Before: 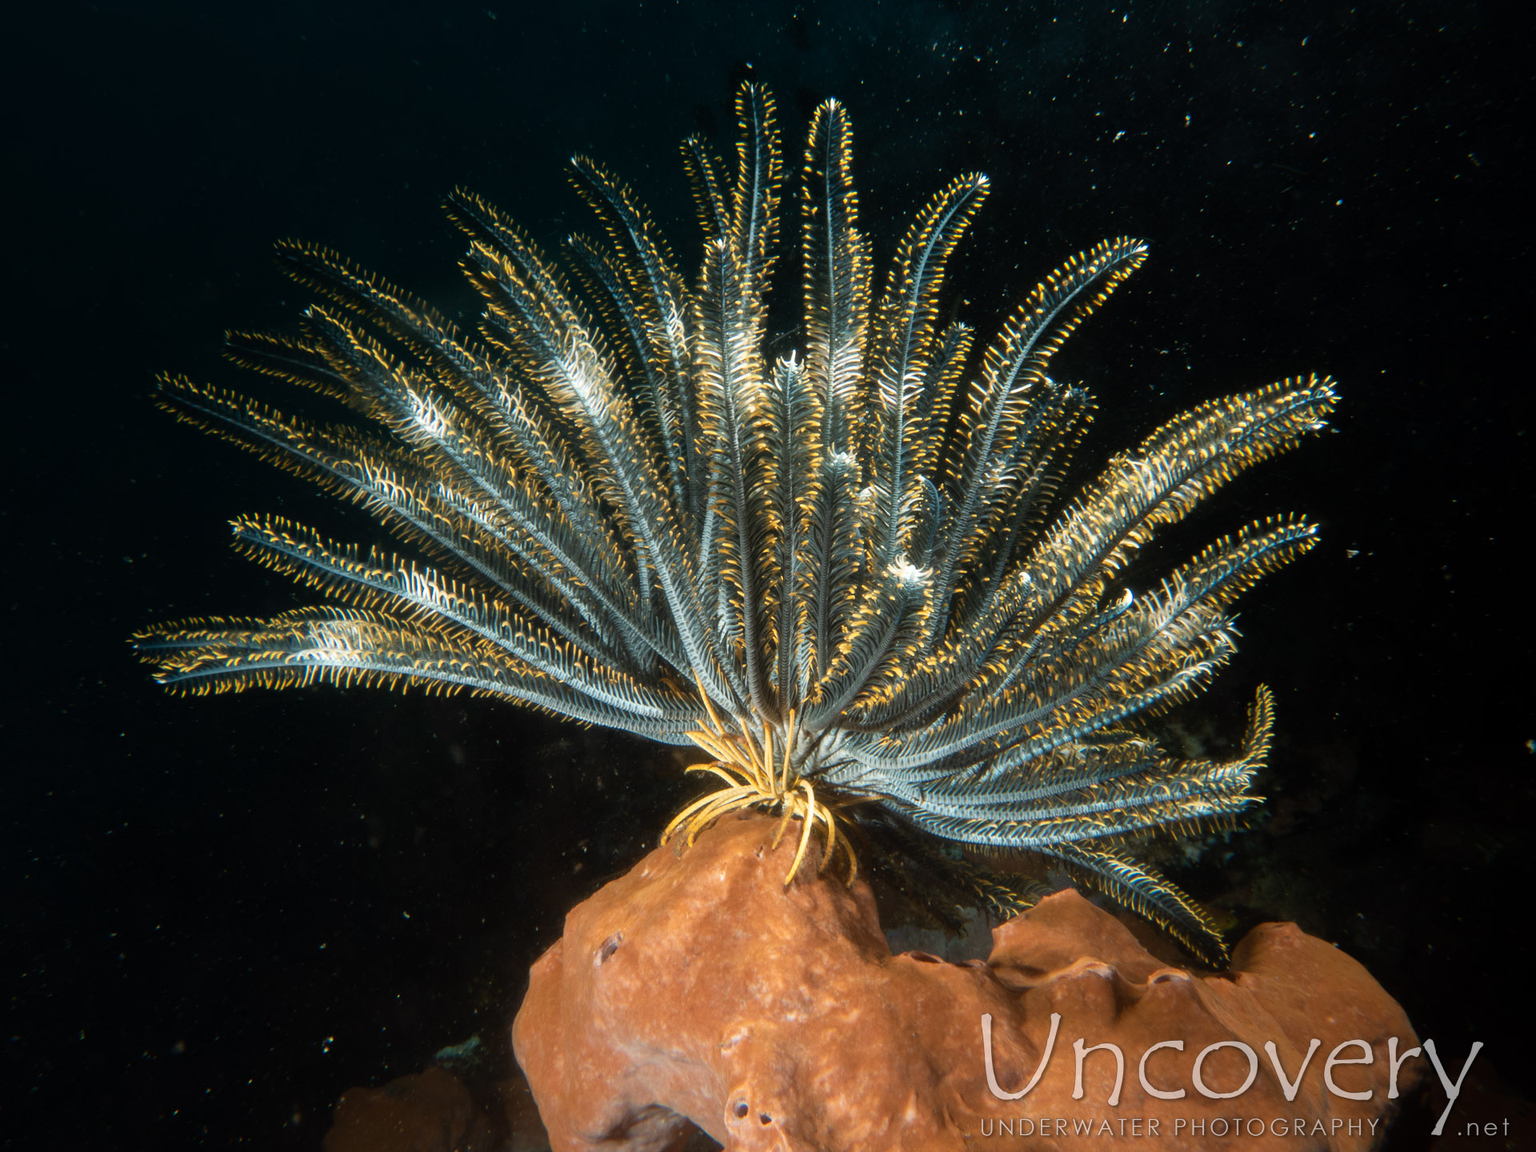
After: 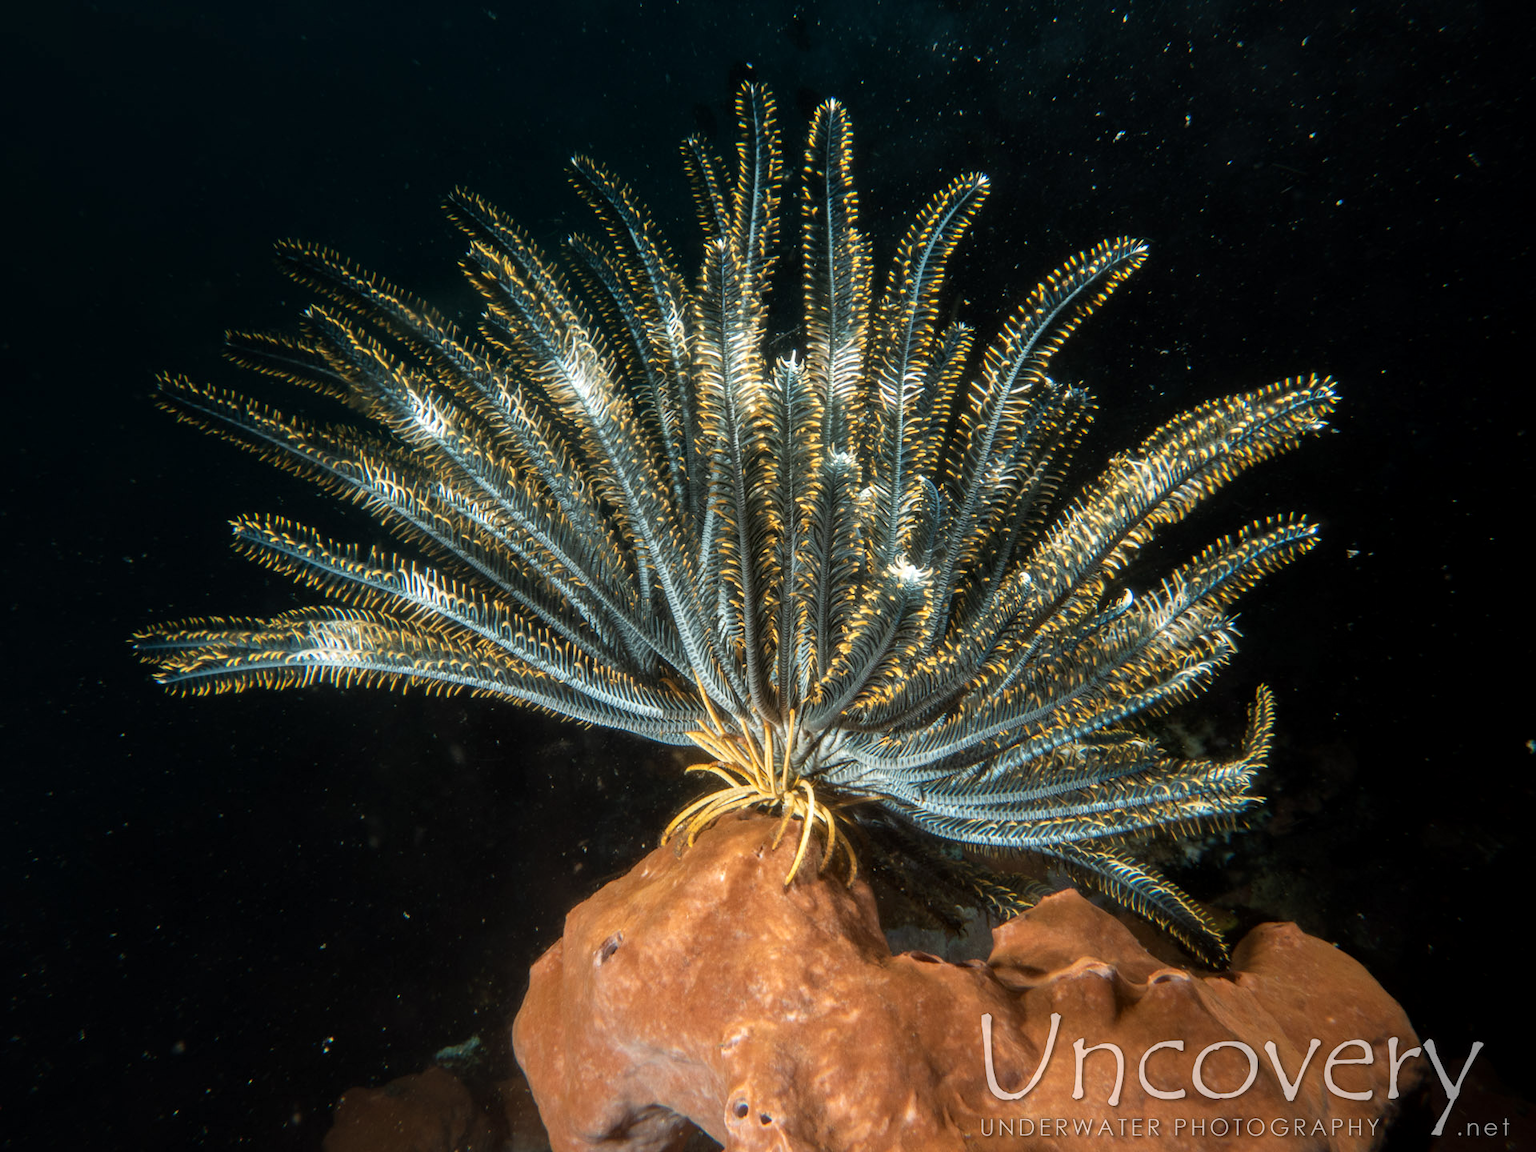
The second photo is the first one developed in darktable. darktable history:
exposure: black level correction 0, compensate exposure bias true, compensate highlight preservation false
local contrast: on, module defaults
